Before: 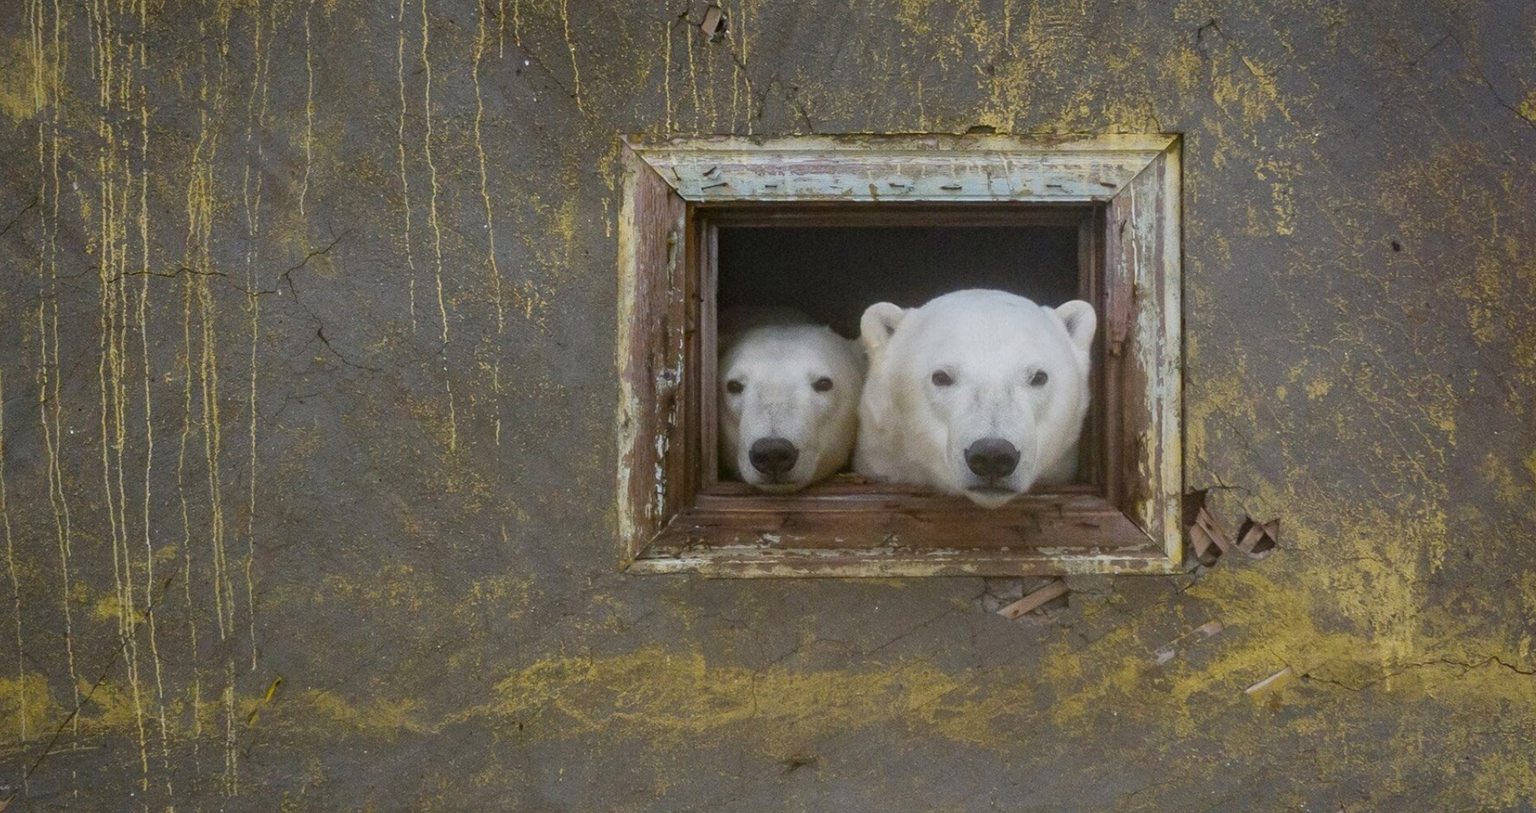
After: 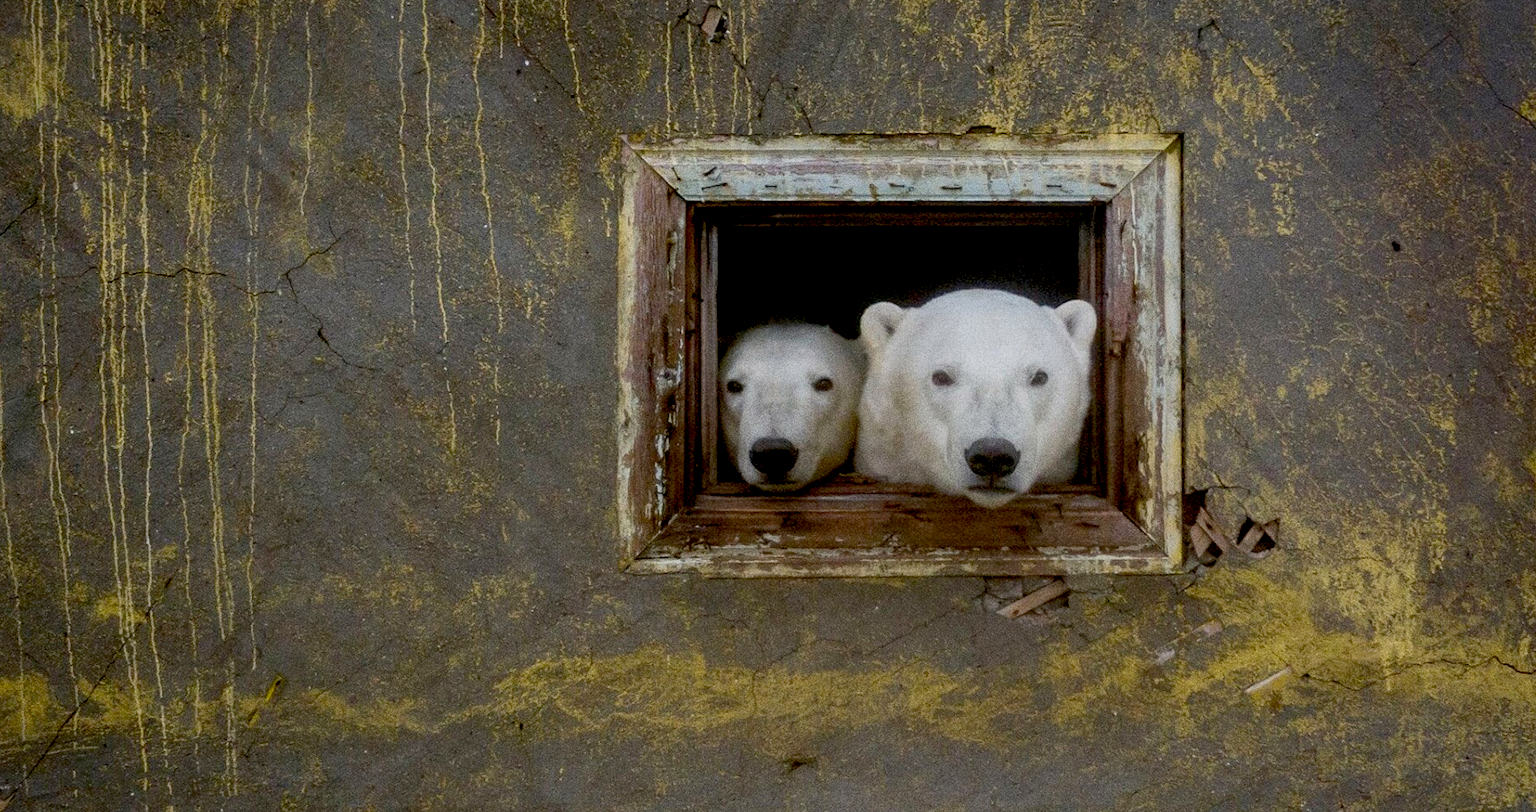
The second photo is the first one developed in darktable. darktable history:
exposure: black level correction 0.029, exposure -0.073 EV, compensate highlight preservation false
local contrast: highlights 100%, shadows 100%, detail 120%, midtone range 0.2
grain: coarseness 0.09 ISO, strength 40%
